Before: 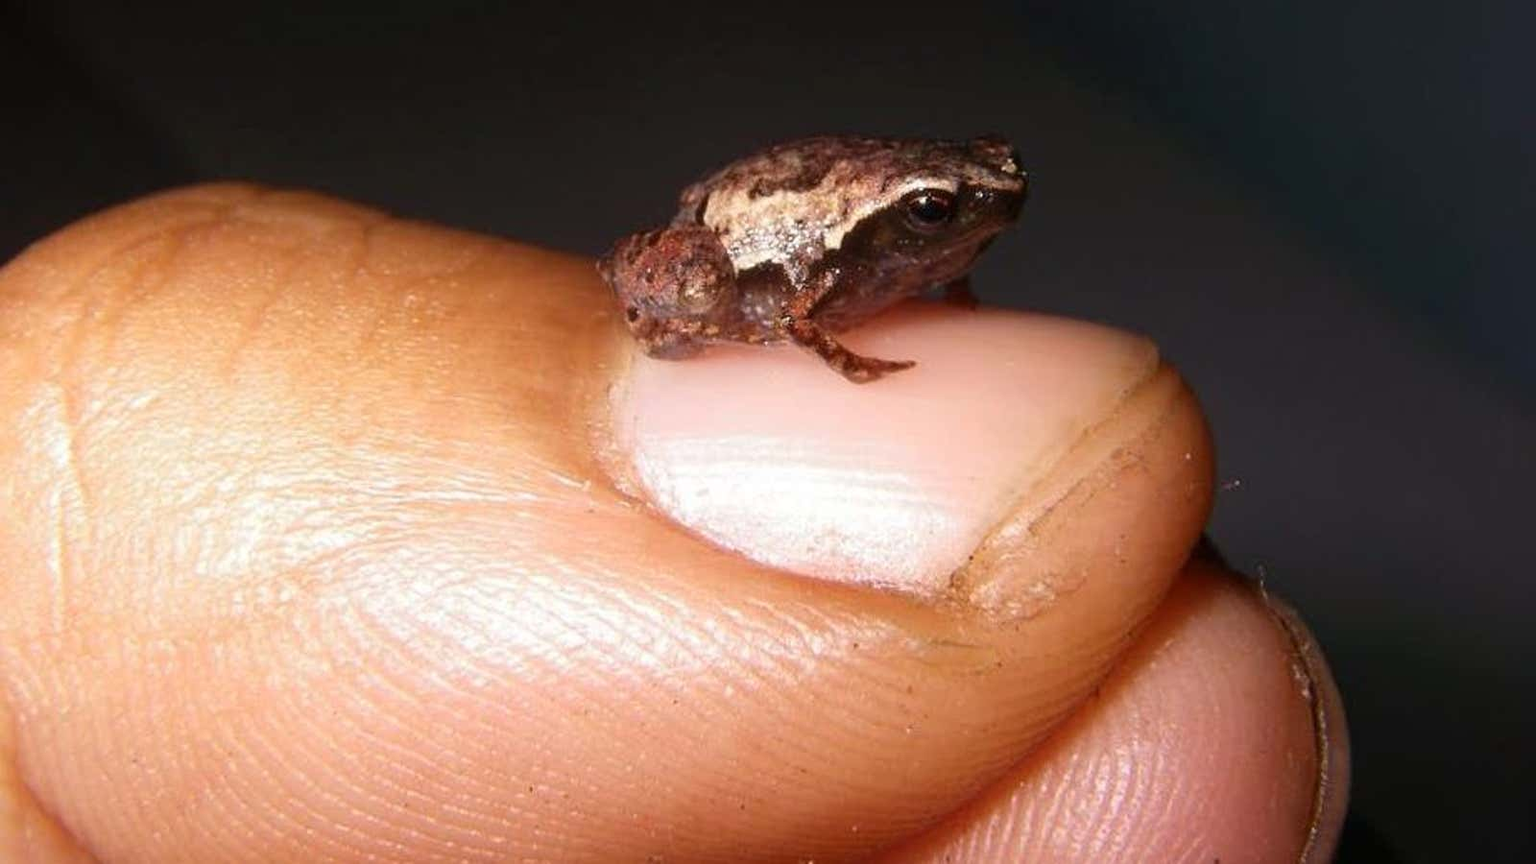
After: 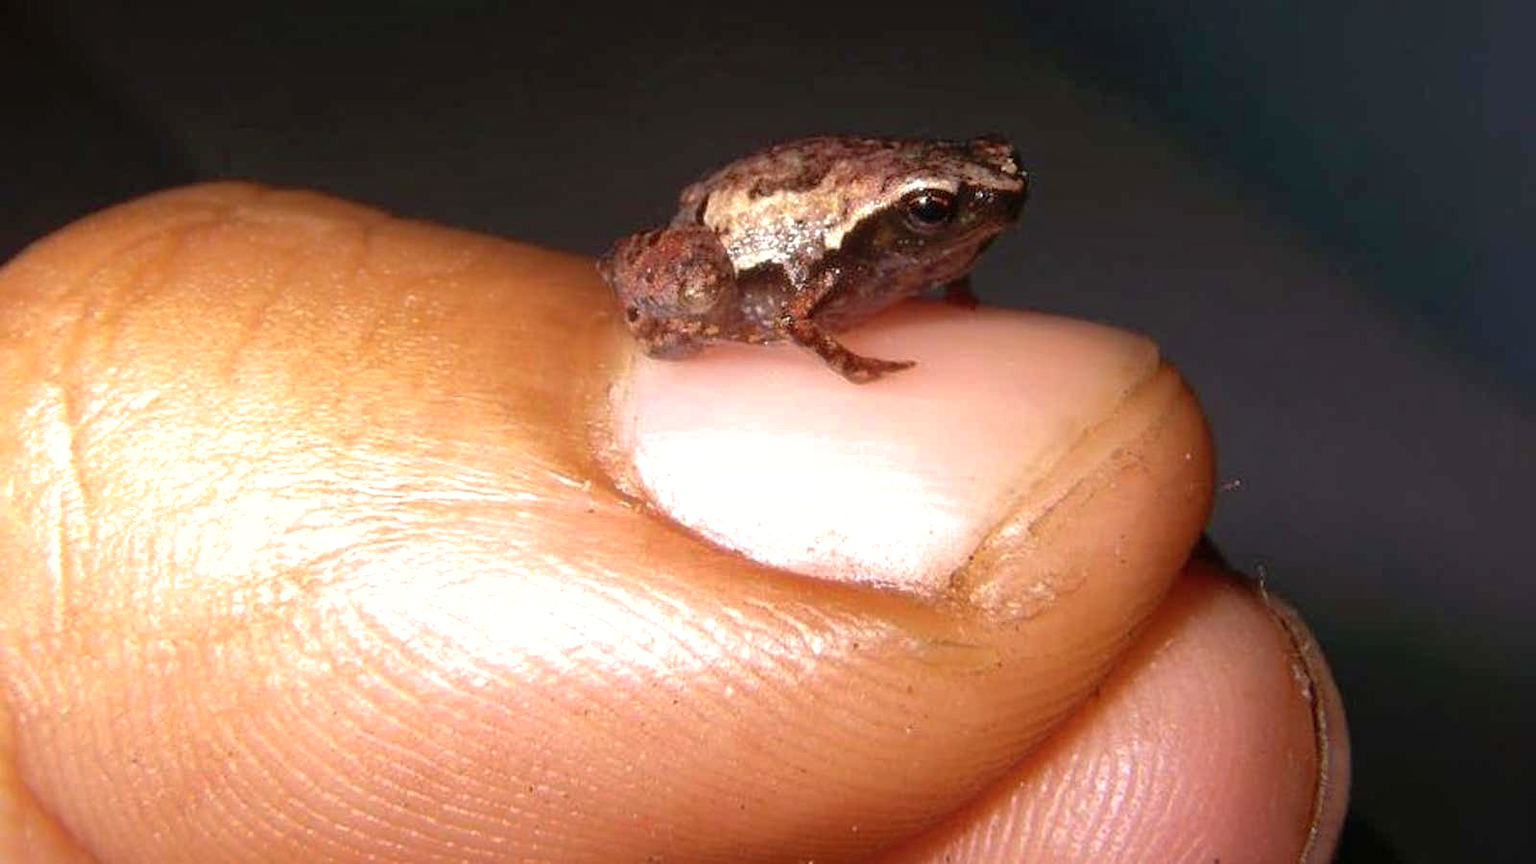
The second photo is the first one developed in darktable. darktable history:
tone equalizer: -8 EV -0.424 EV, -7 EV -0.397 EV, -6 EV -0.305 EV, -5 EV -0.205 EV, -3 EV 0.199 EV, -2 EV 0.347 EV, -1 EV 0.367 EV, +0 EV 0.425 EV, smoothing diameter 2.15%, edges refinement/feathering 19.87, mask exposure compensation -1.57 EV, filter diffusion 5
shadows and highlights: on, module defaults
